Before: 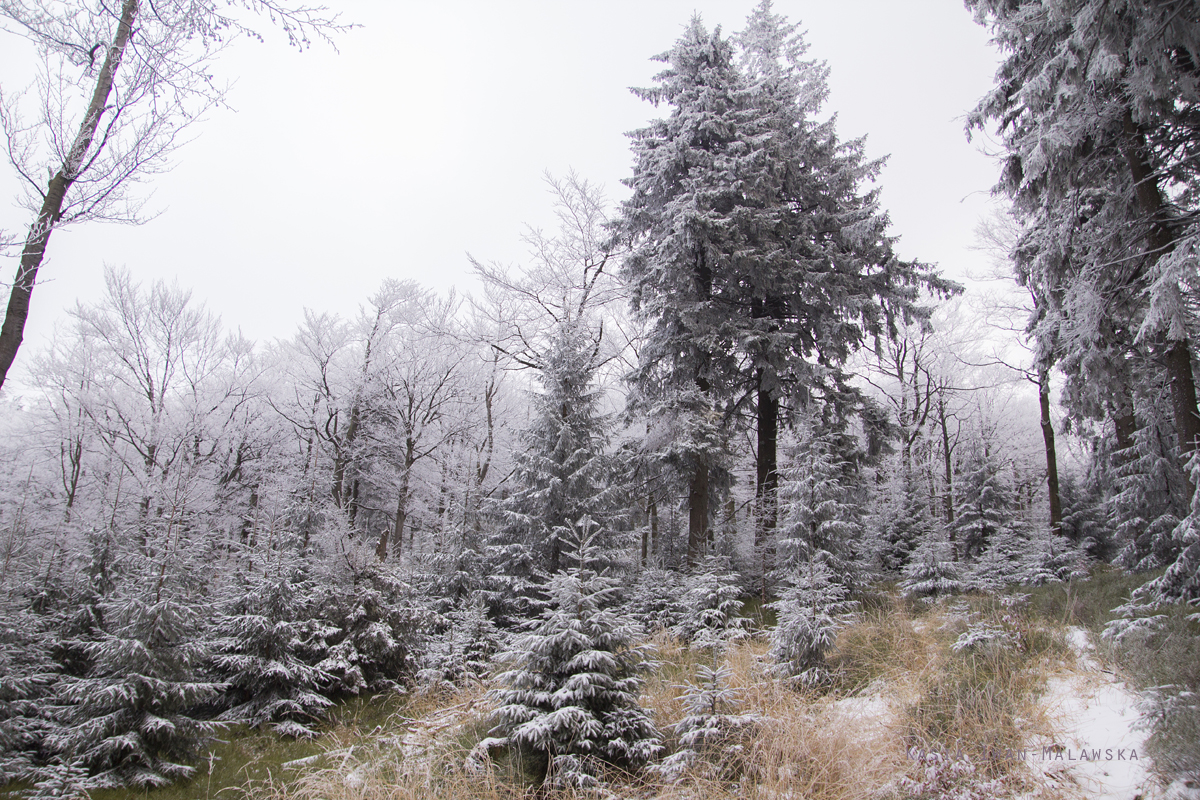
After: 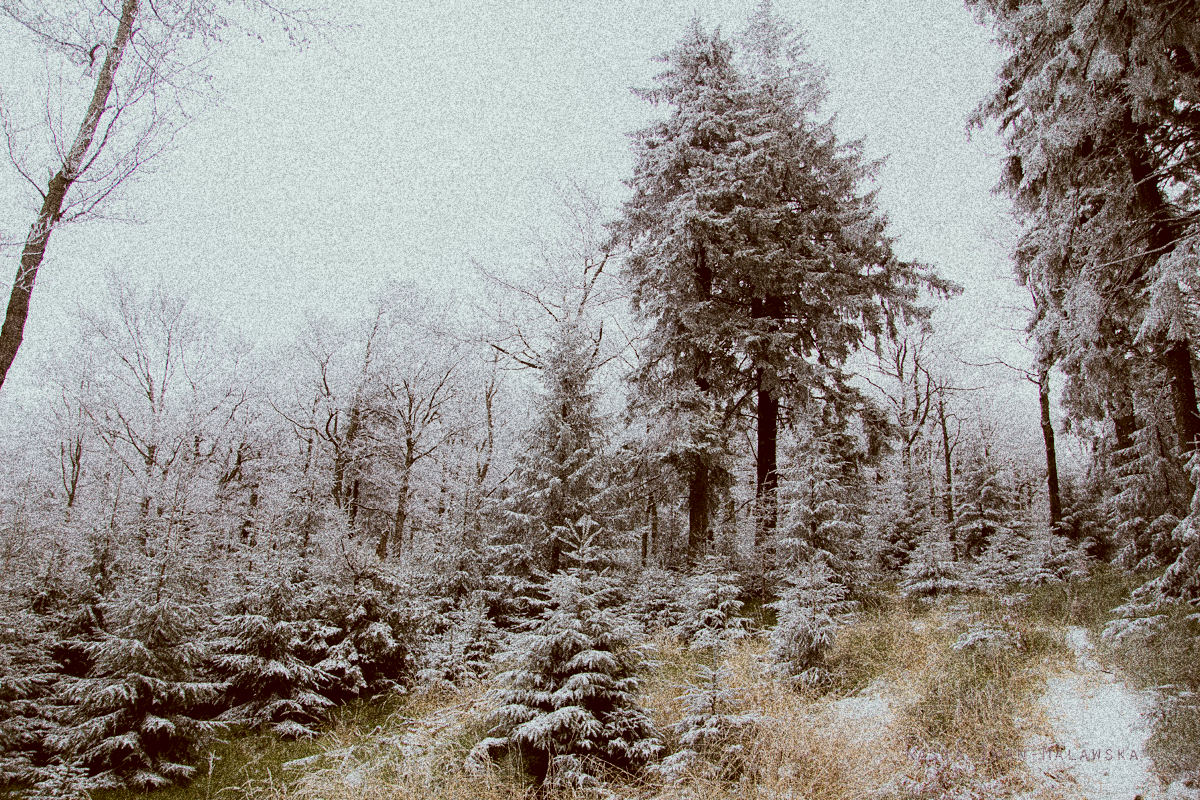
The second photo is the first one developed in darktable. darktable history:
color correction: highlights a* -5.3, highlights b* 9.8, shadows a* 9.8, shadows b* 24.26
white balance: red 0.948, green 1.02, blue 1.176
contrast brightness saturation: contrast 0.06, brightness -0.01, saturation -0.23
grain: coarseness 30.02 ISO, strength 100%
filmic rgb: black relative exposure -7.75 EV, white relative exposure 4.4 EV, threshold 3 EV, hardness 3.76, latitude 50%, contrast 1.1, color science v5 (2021), contrast in shadows safe, contrast in highlights safe, enable highlight reconstruction true
